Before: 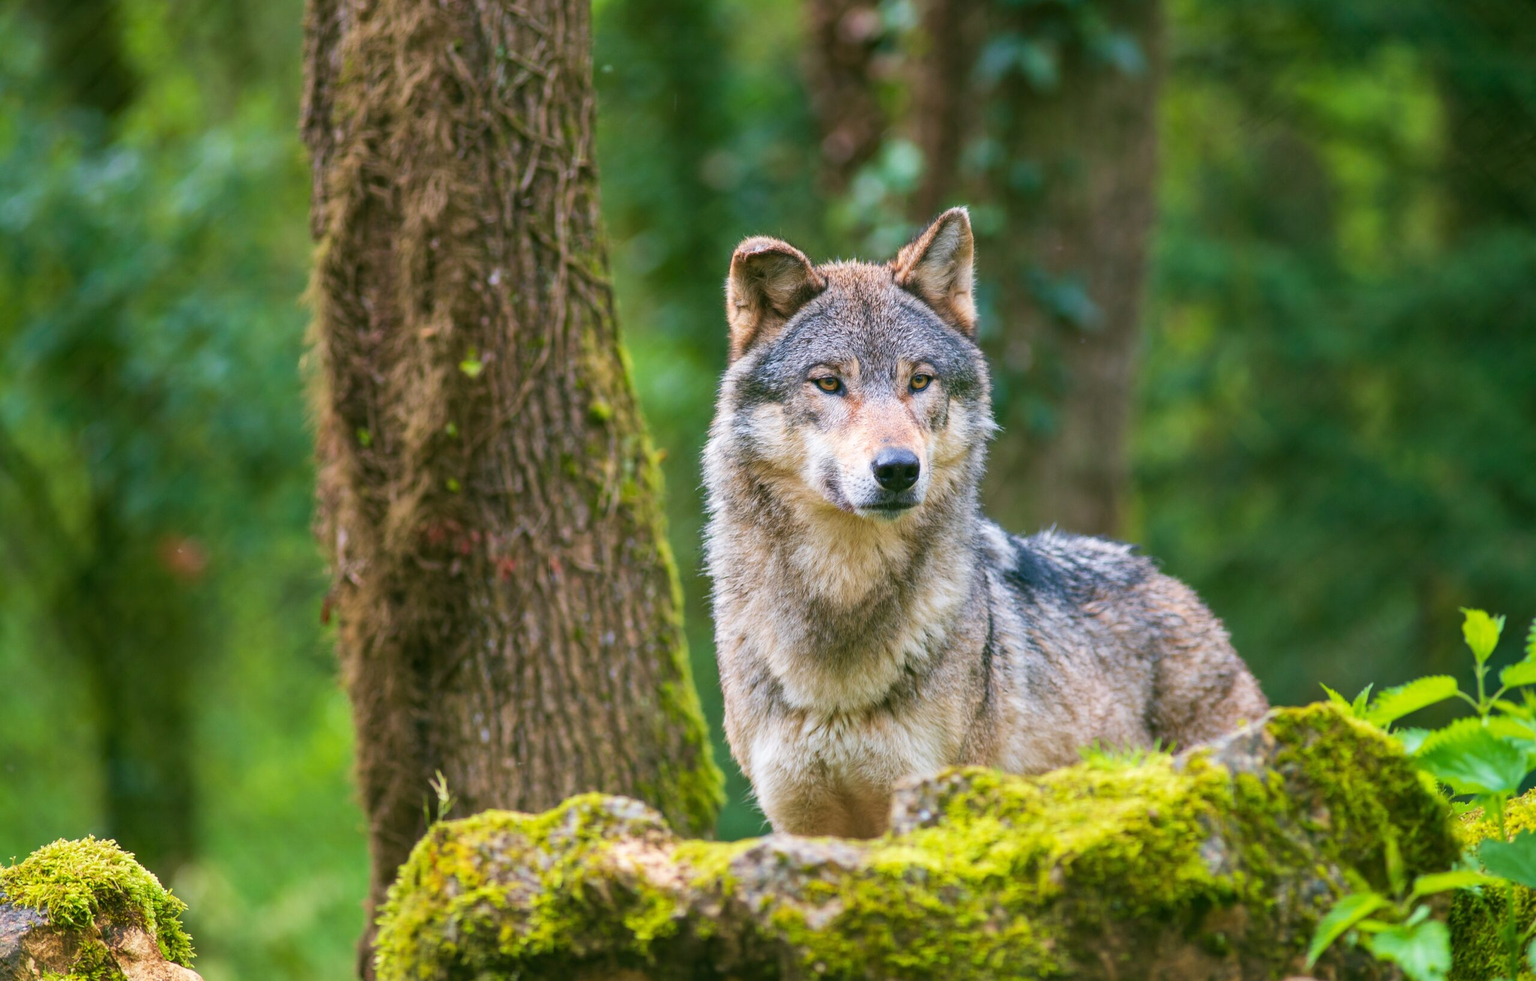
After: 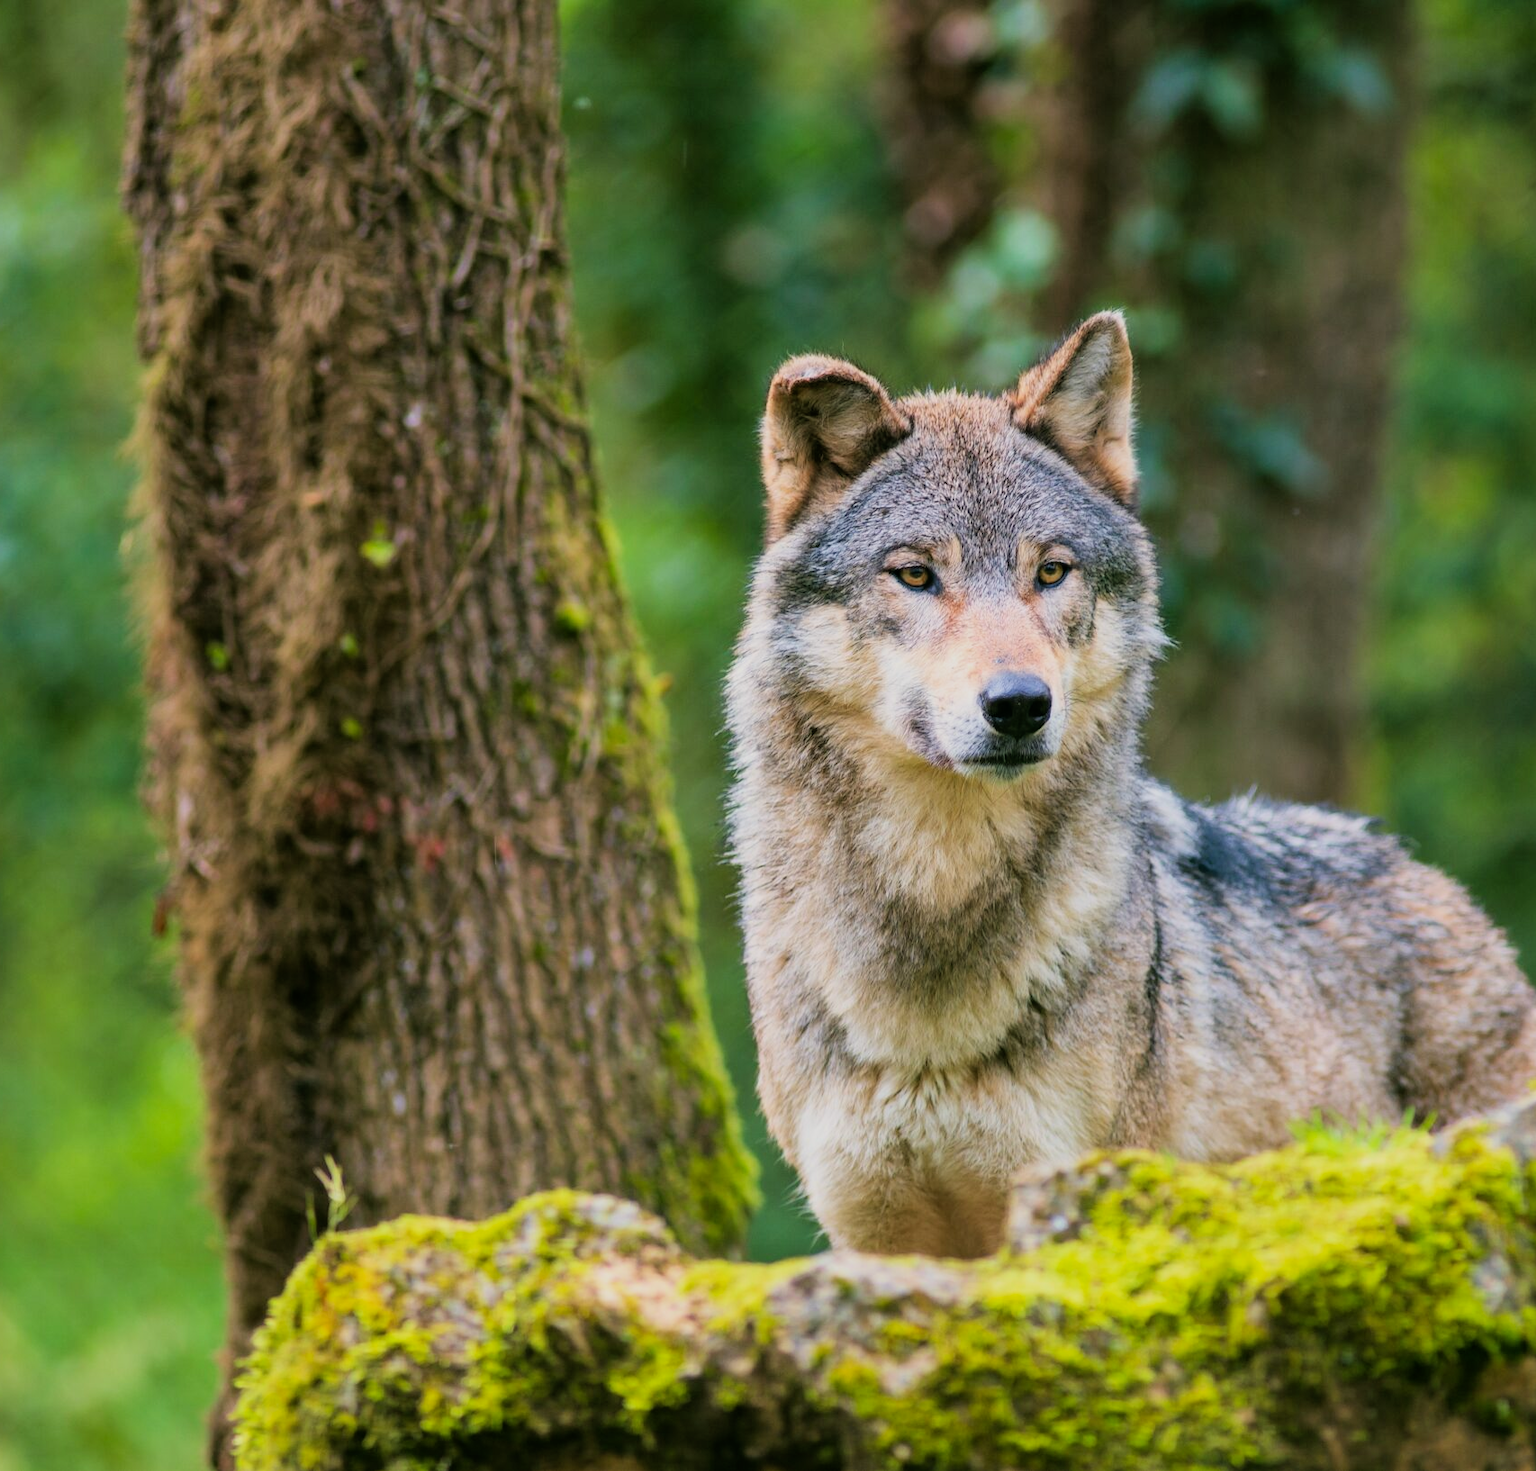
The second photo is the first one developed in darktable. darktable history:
crop and rotate: left 14.292%, right 19.041%
filmic rgb: threshold 3 EV, hardness 4.17, latitude 50%, contrast 1.1, preserve chrominance max RGB, color science v6 (2022), contrast in shadows safe, contrast in highlights safe, enable highlight reconstruction true
color correction: highlights b* 3
